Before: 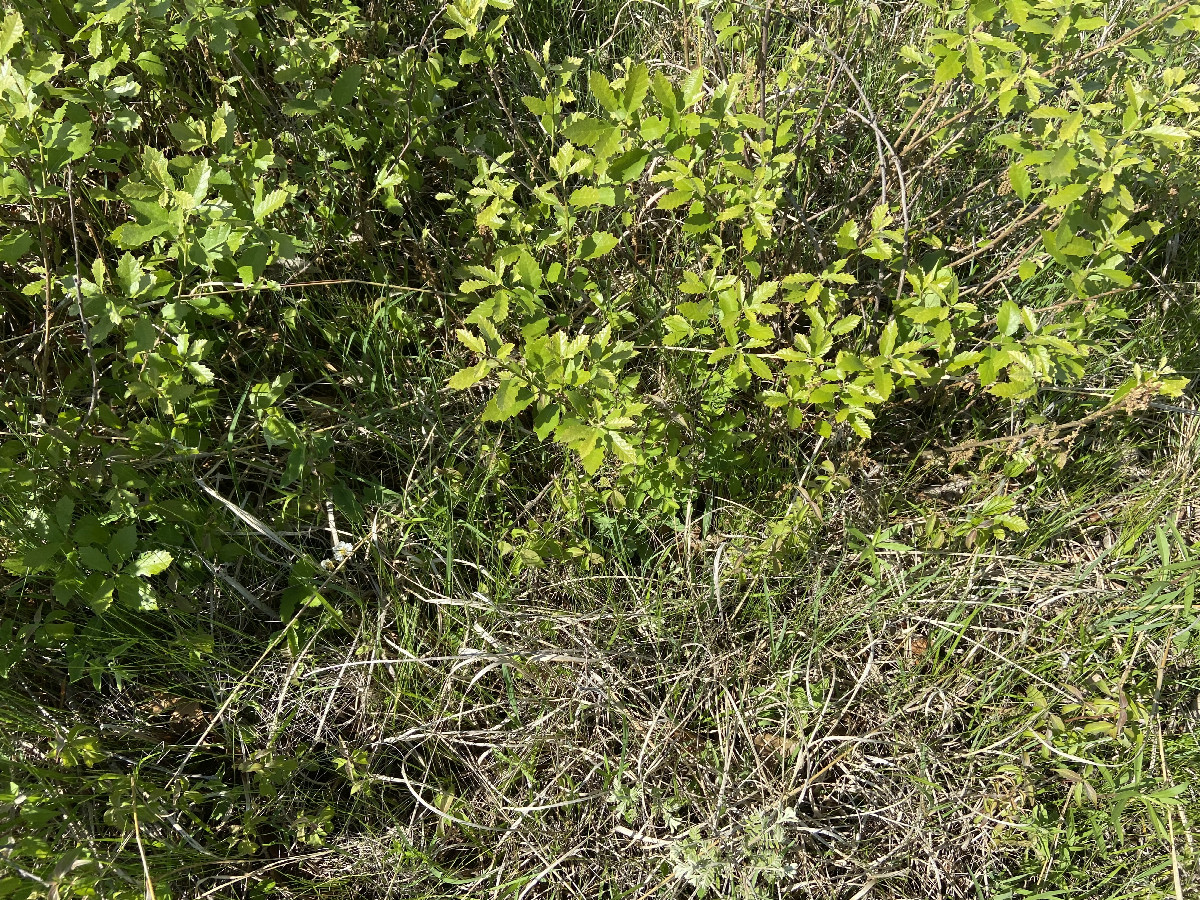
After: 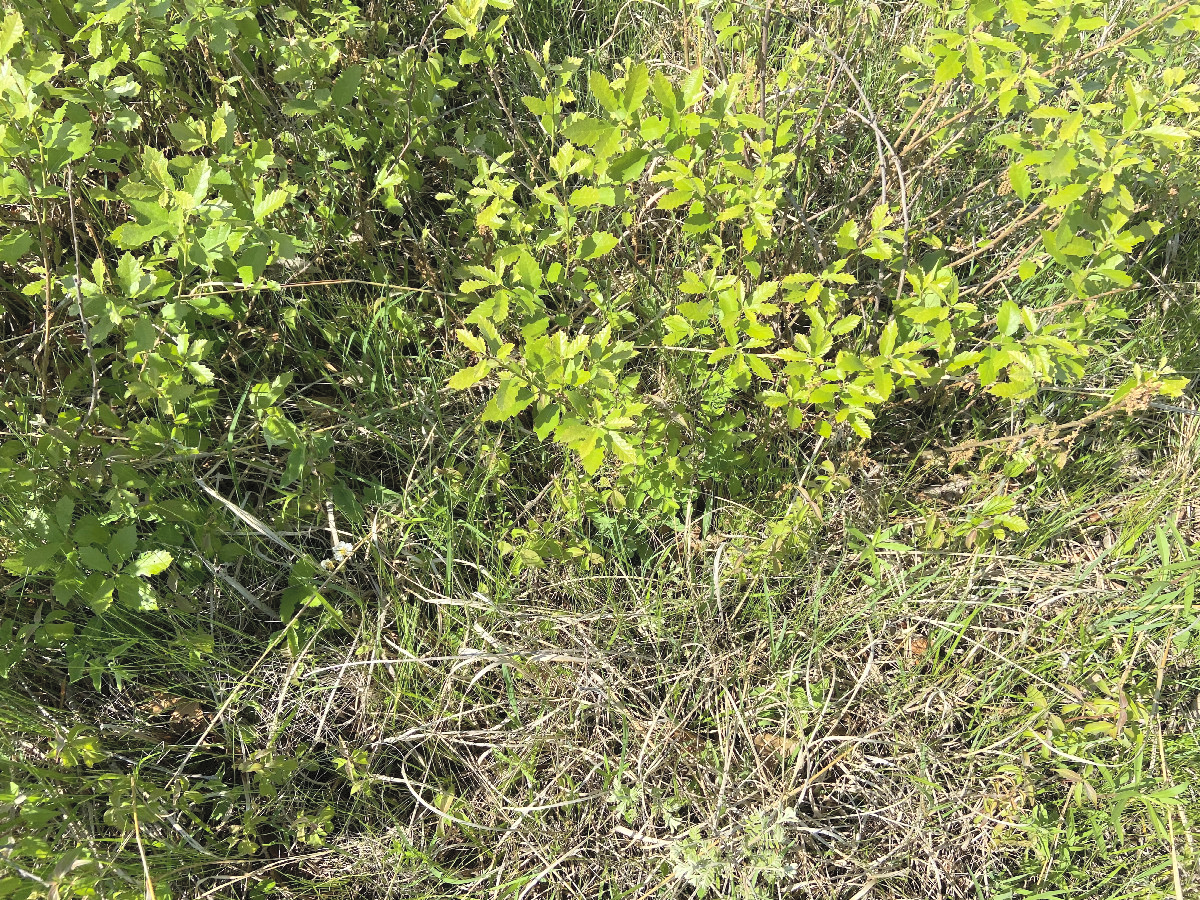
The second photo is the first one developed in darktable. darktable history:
contrast brightness saturation: contrast 0.101, brightness 0.303, saturation 0.138
